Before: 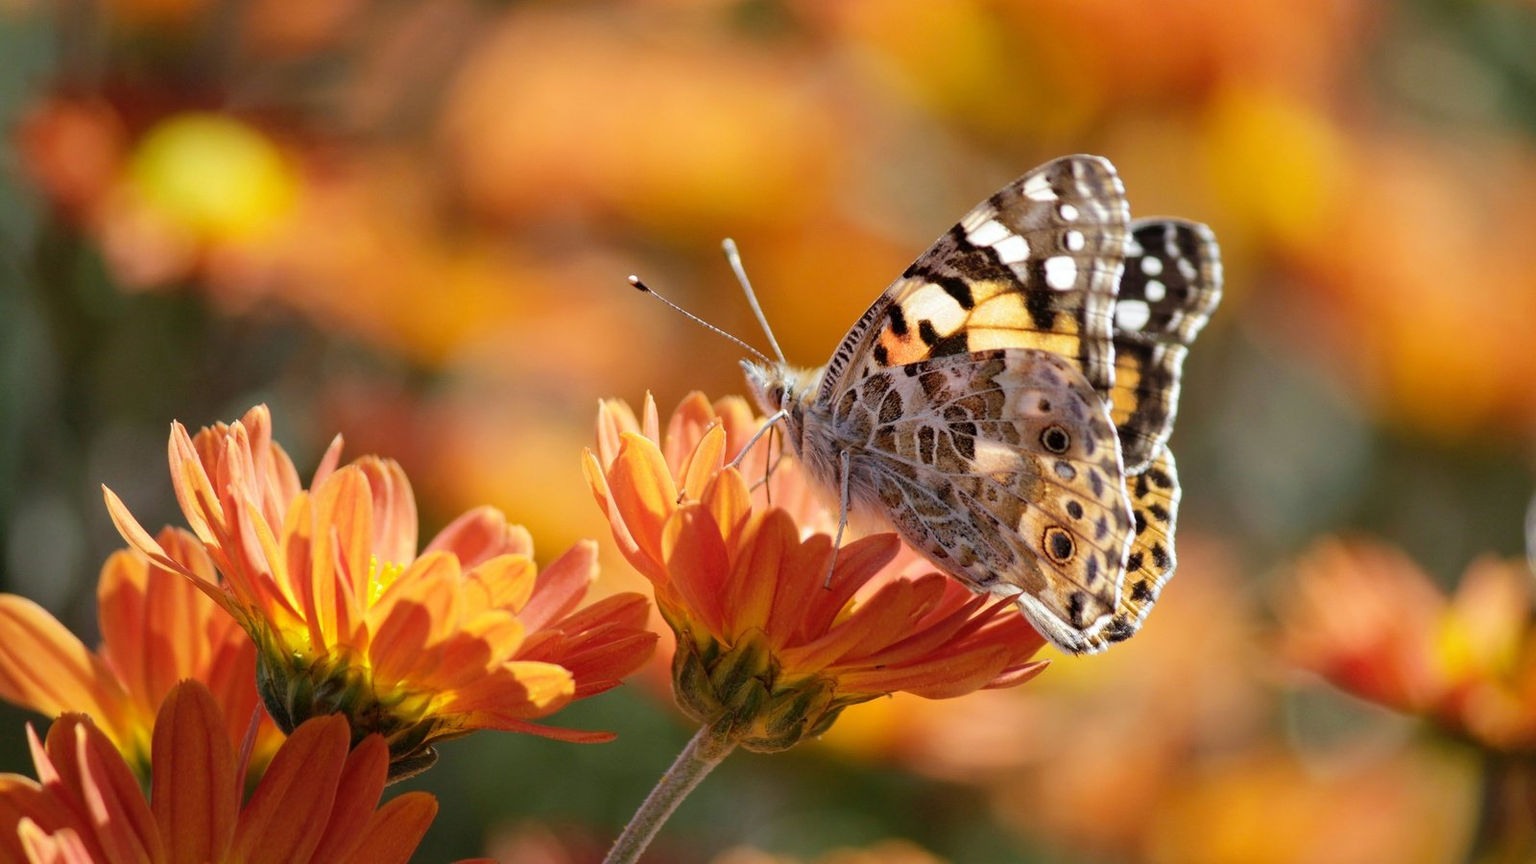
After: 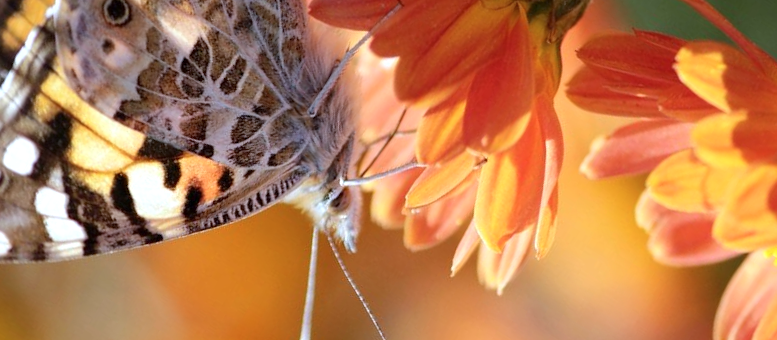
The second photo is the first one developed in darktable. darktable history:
exposure: exposure 0.232 EV, compensate exposure bias true, compensate highlight preservation false
color calibration: x 0.37, y 0.382, temperature 4318.94 K
crop and rotate: angle 148.52°, left 9.101%, top 15.672%, right 4.385%, bottom 17.021%
